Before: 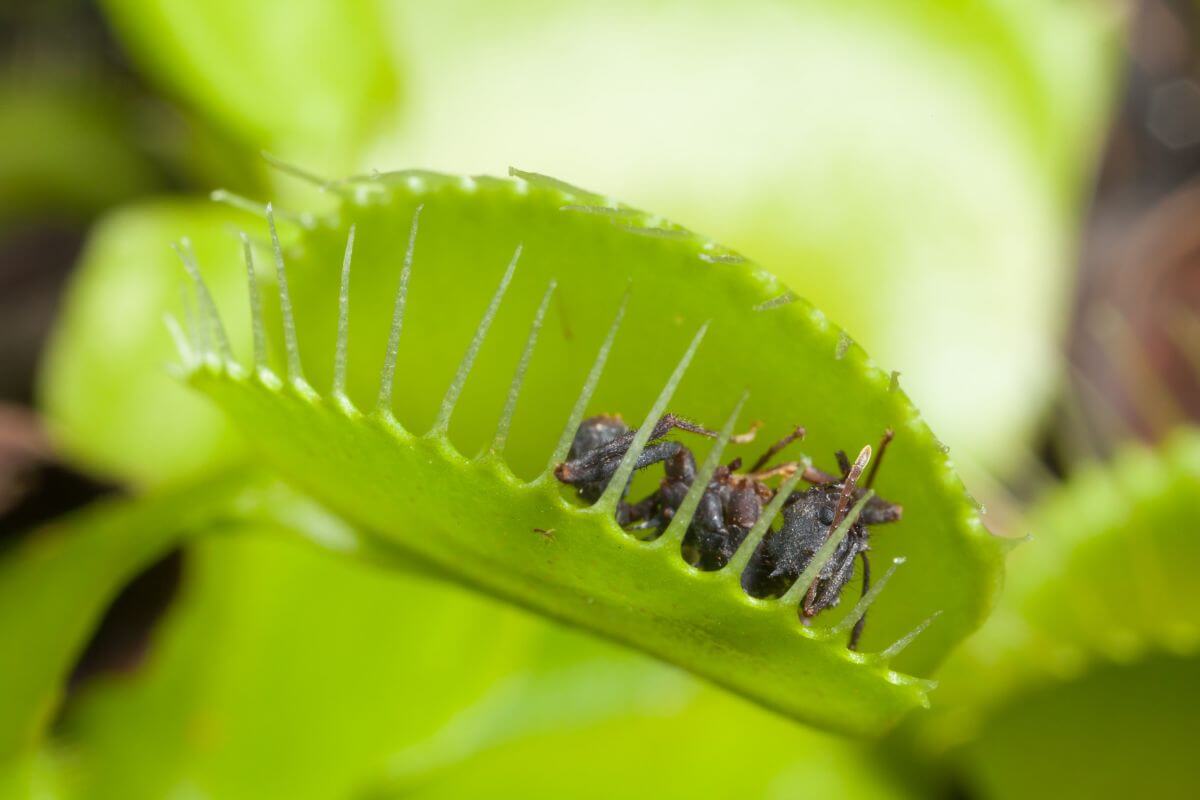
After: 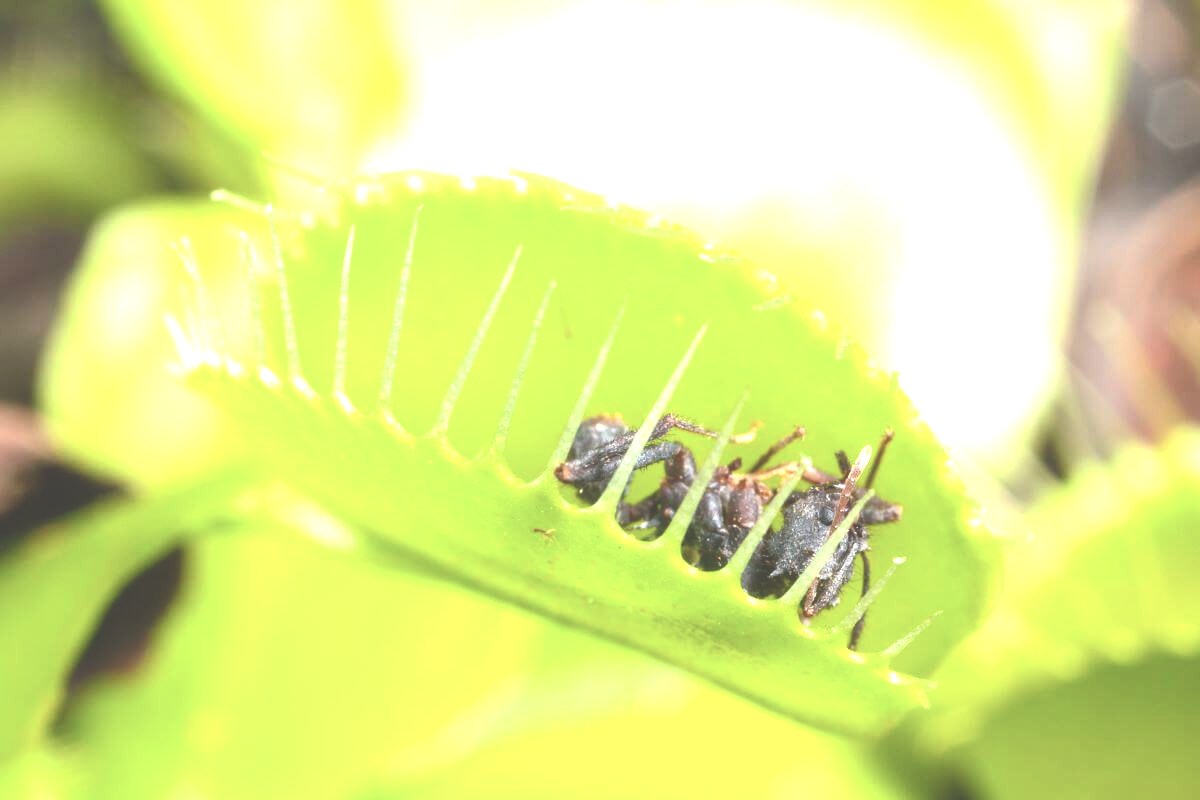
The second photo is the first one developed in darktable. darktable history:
color balance rgb: perceptual saturation grading › global saturation 13.698%, perceptual saturation grading › highlights -24.987%, perceptual saturation grading › shadows 29.26%
contrast brightness saturation: contrast 0.141
exposure: black level correction -0.024, exposure 1.394 EV, compensate highlight preservation false
